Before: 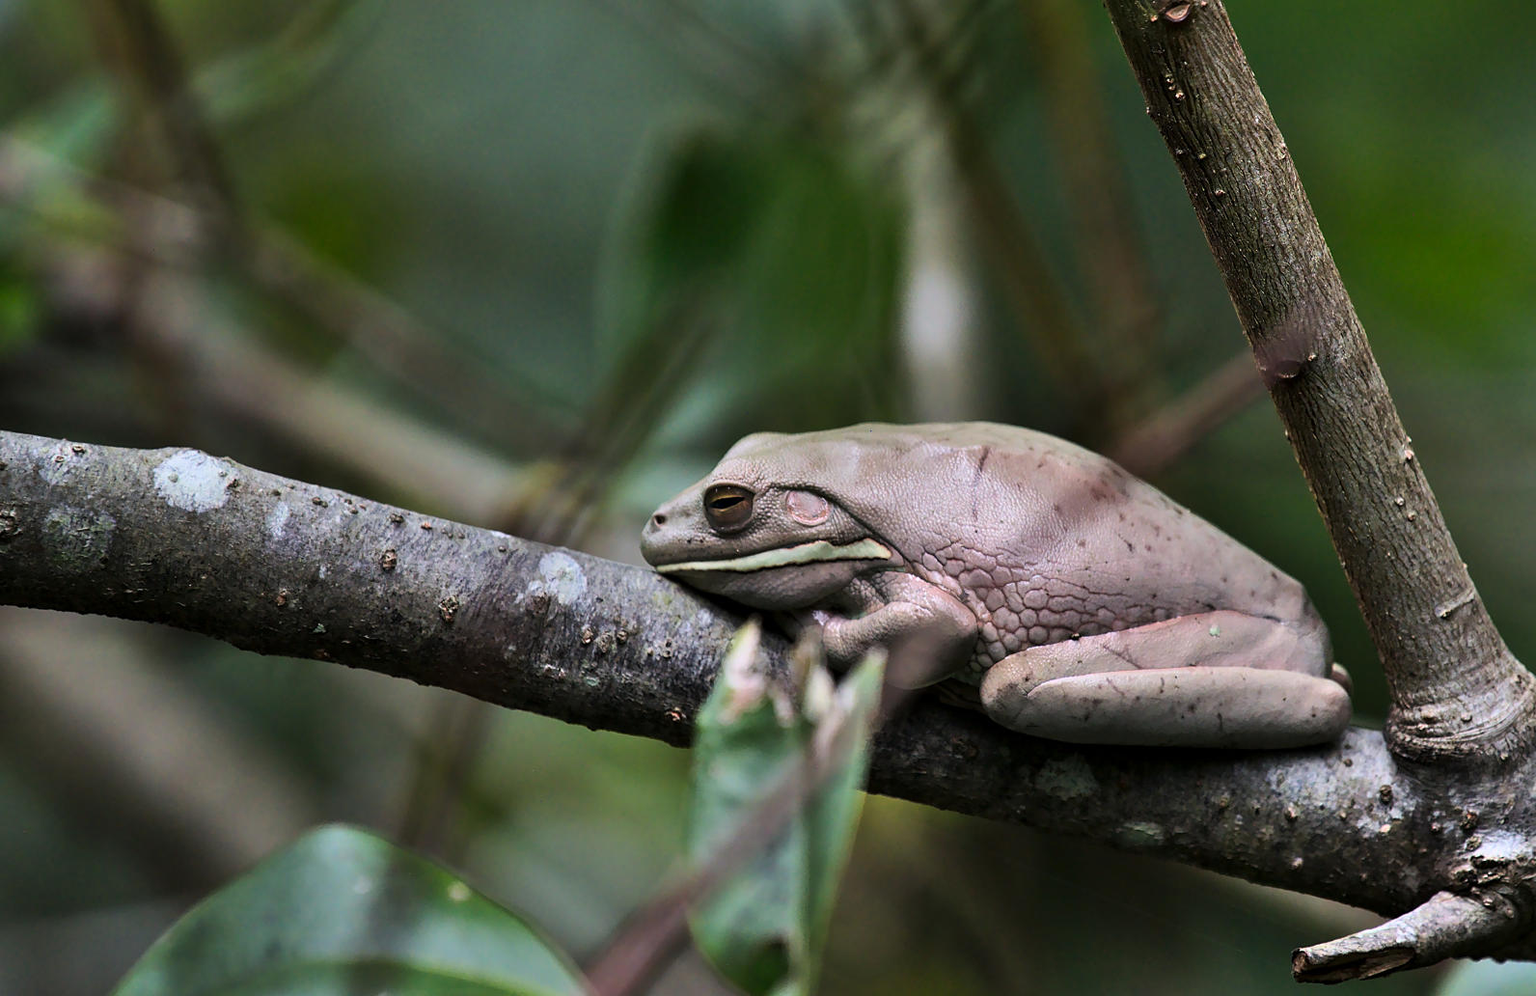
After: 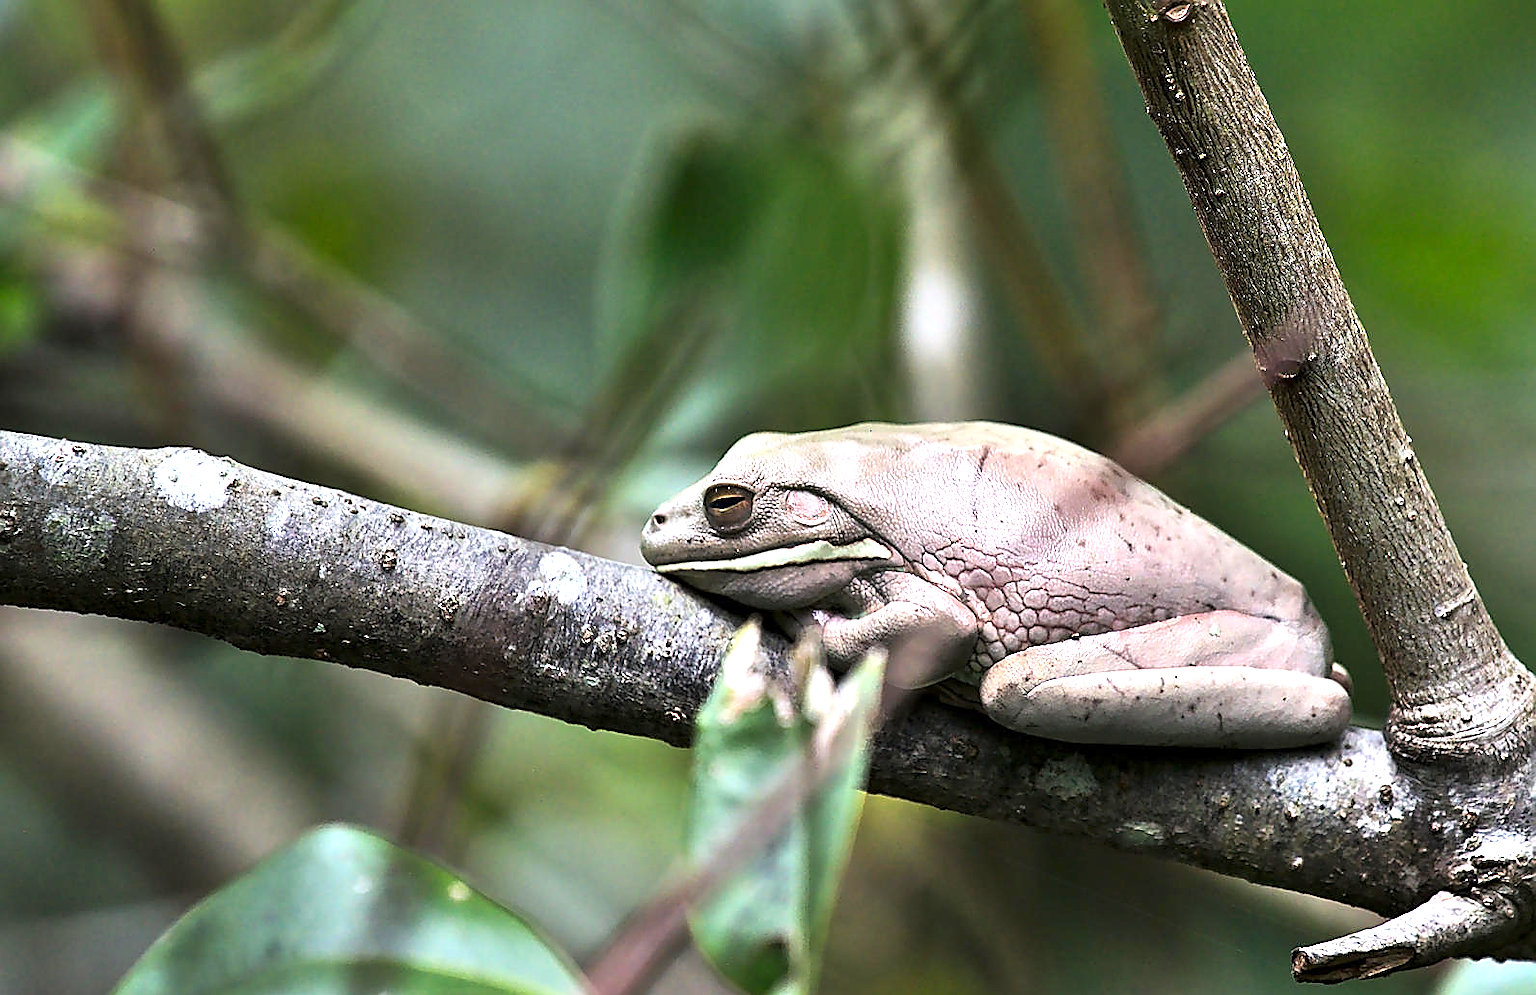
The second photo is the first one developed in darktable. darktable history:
exposure: exposure 1.158 EV, compensate highlight preservation false
sharpen: radius 1.428, amount 1.25, threshold 0.774
